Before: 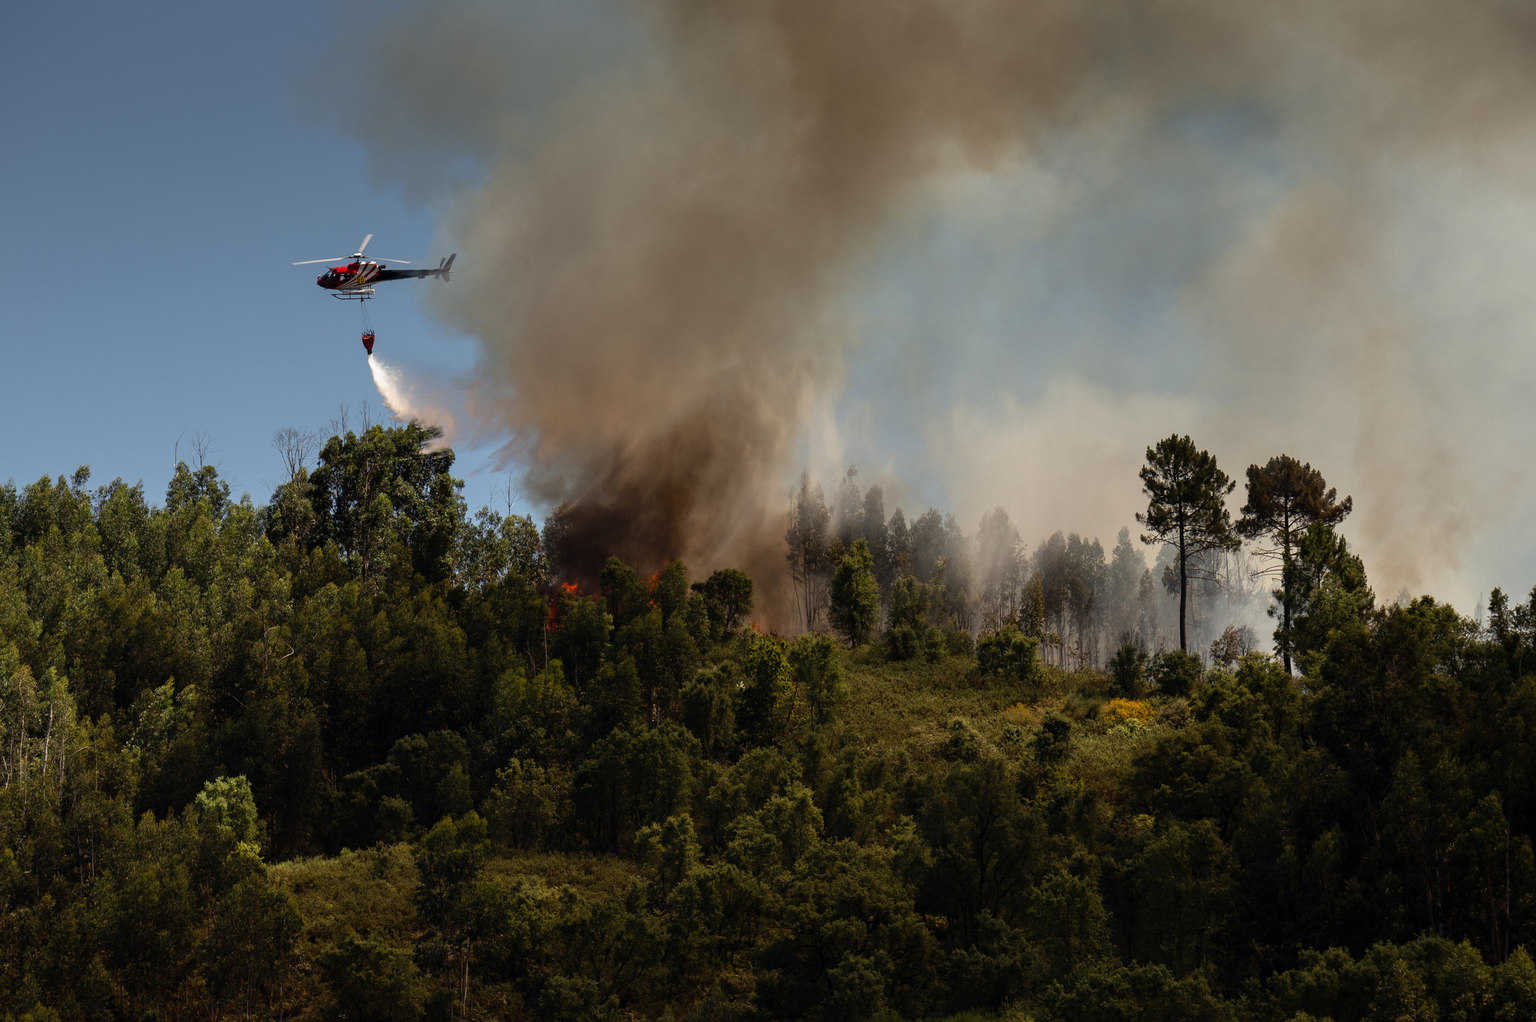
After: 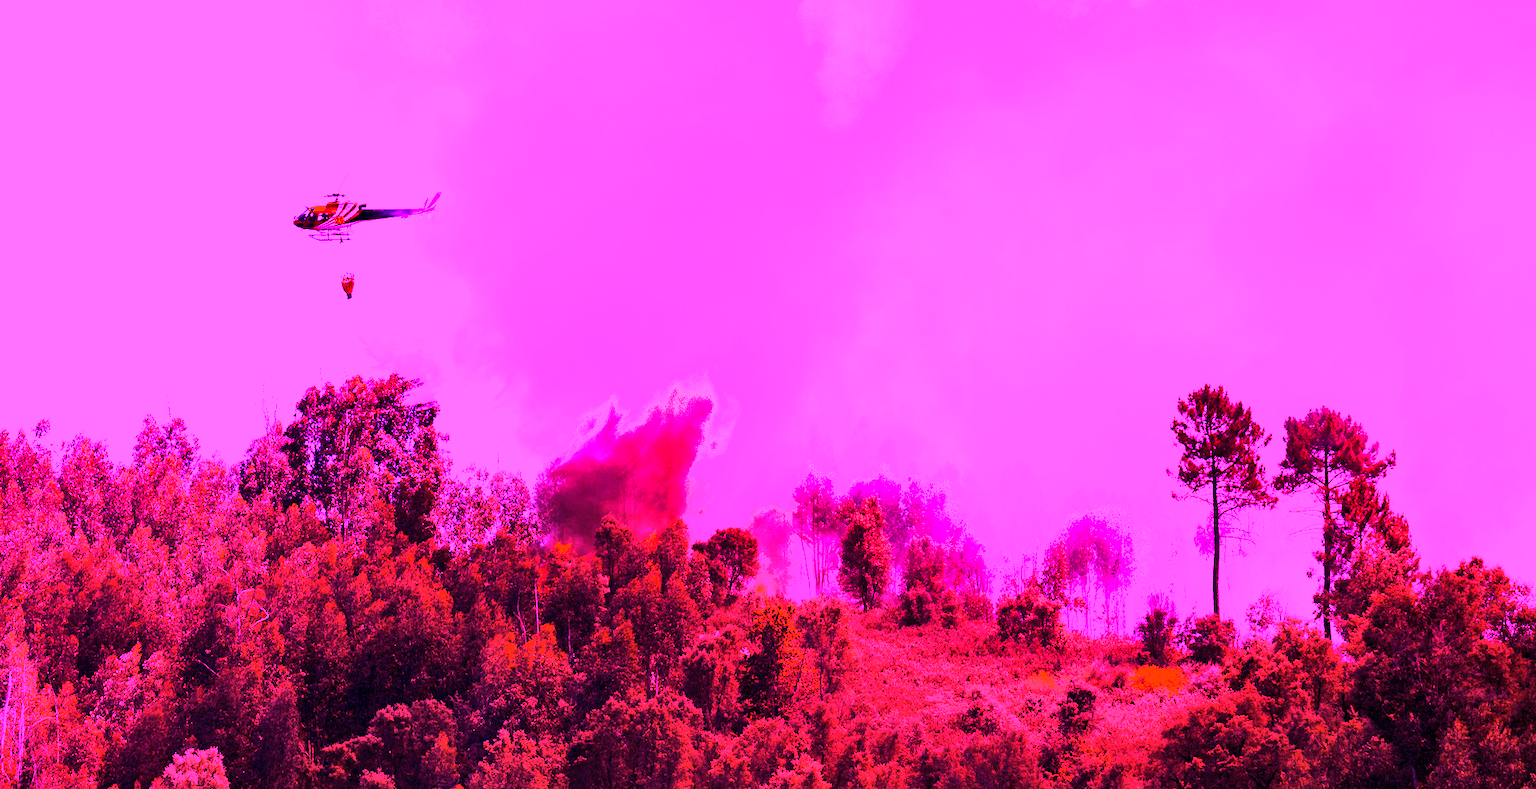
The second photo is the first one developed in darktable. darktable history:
shadows and highlights: shadows 29.61, highlights -30.47, low approximation 0.01, soften with gaussian
exposure: exposure -1.468 EV, compensate highlight preservation false
crop: left 2.737%, top 7.287%, right 3.421%, bottom 20.179%
white balance: red 8, blue 8
